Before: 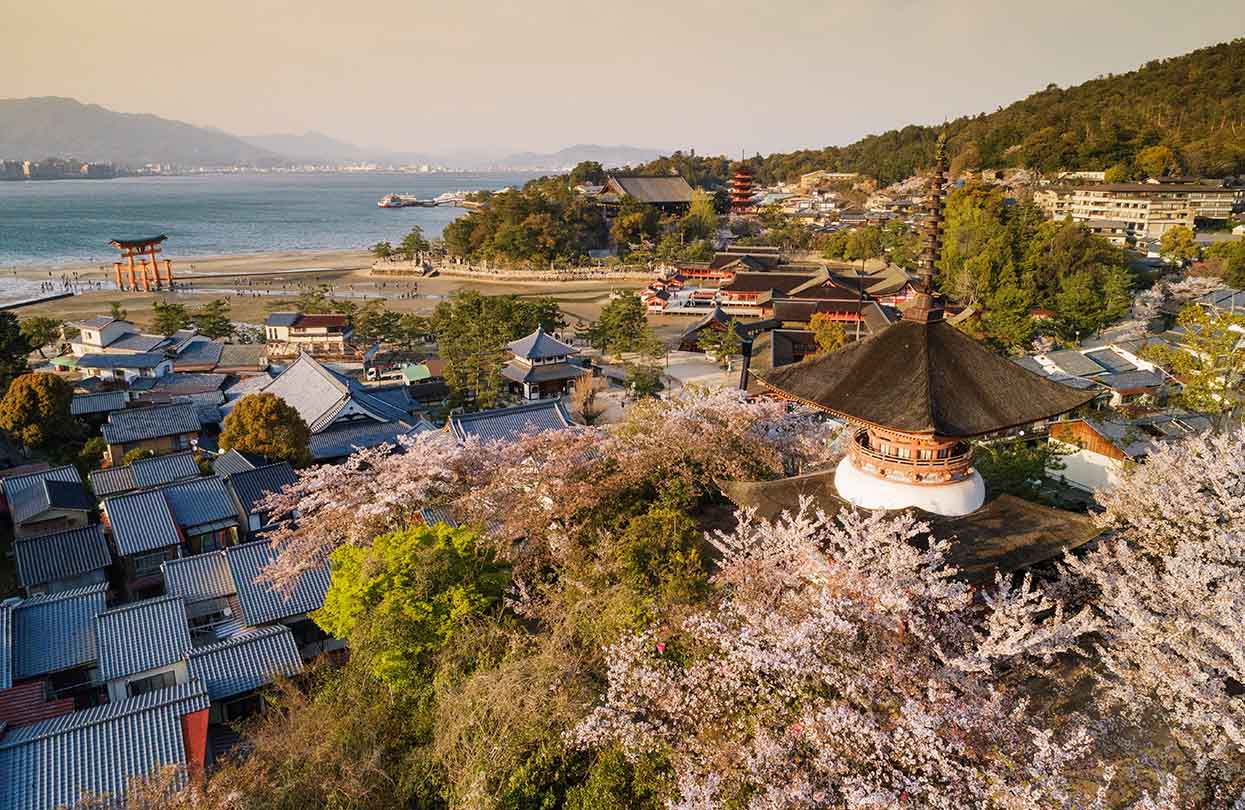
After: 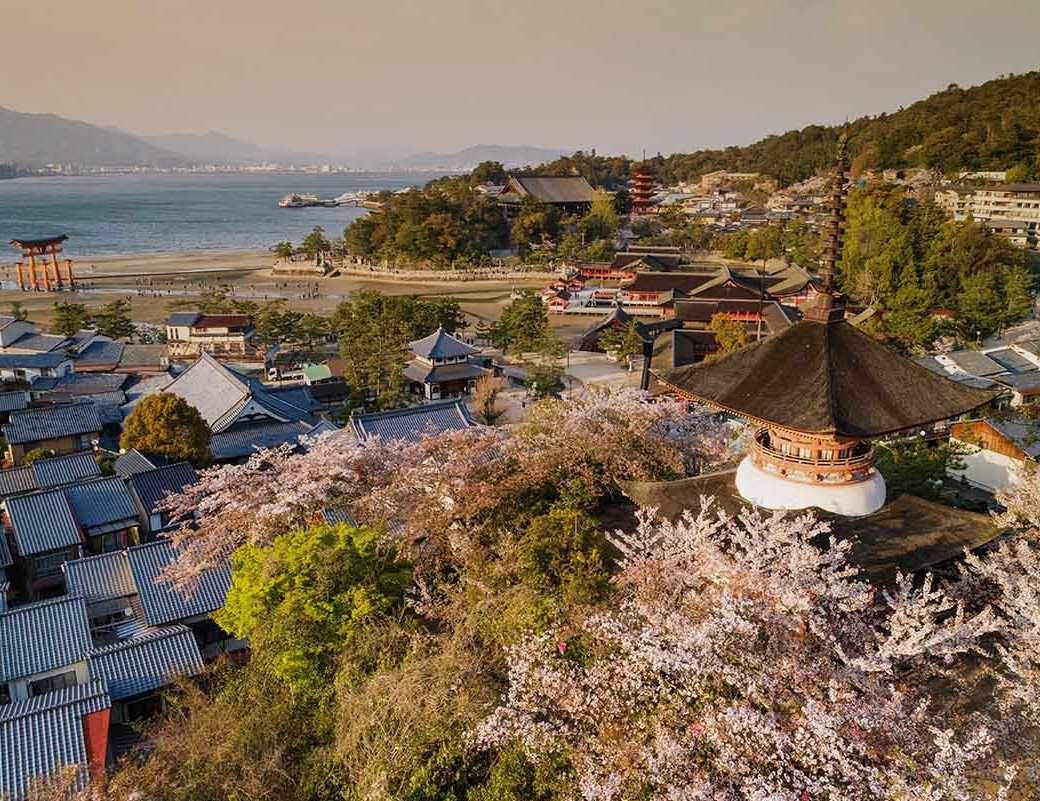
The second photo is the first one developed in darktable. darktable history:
tone equalizer: on, module defaults
crop: left 8.026%, right 7.374%
graduated density: on, module defaults
